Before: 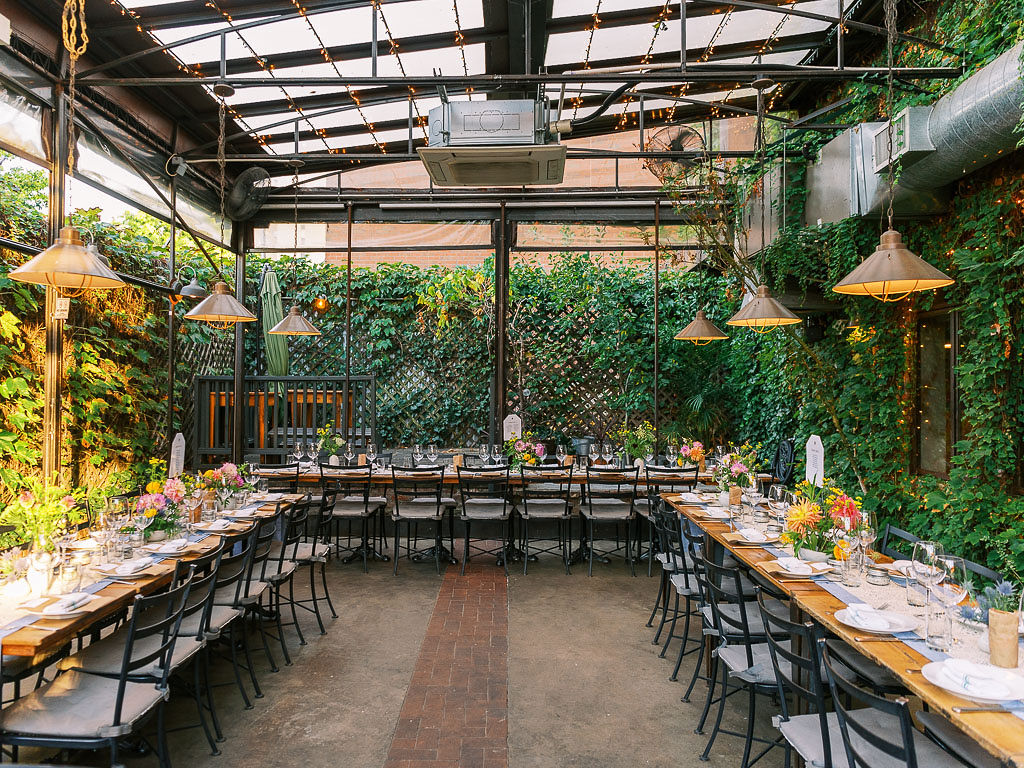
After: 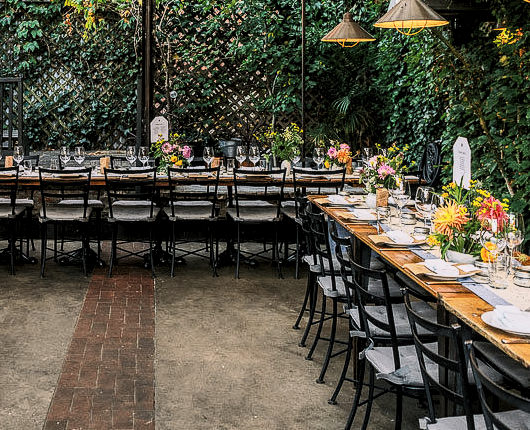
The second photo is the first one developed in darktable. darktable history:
bloom: size 9%, threshold 100%, strength 7%
levels: levels [0.116, 0.574, 1]
crop: left 34.479%, top 38.822%, right 13.718%, bottom 5.172%
grain: coarseness 0.81 ISO, strength 1.34%, mid-tones bias 0%
tone curve: curves: ch0 [(0, 0.038) (0.193, 0.212) (0.461, 0.502) (0.629, 0.731) (0.838, 0.916) (1, 0.967)]; ch1 [(0, 0) (0.35, 0.356) (0.45, 0.453) (0.504, 0.503) (0.532, 0.524) (0.558, 0.559) (0.735, 0.762) (1, 1)]; ch2 [(0, 0) (0.281, 0.266) (0.456, 0.469) (0.5, 0.5) (0.533, 0.545) (0.606, 0.607) (0.646, 0.654) (1, 1)], color space Lab, independent channels, preserve colors none
local contrast: on, module defaults
